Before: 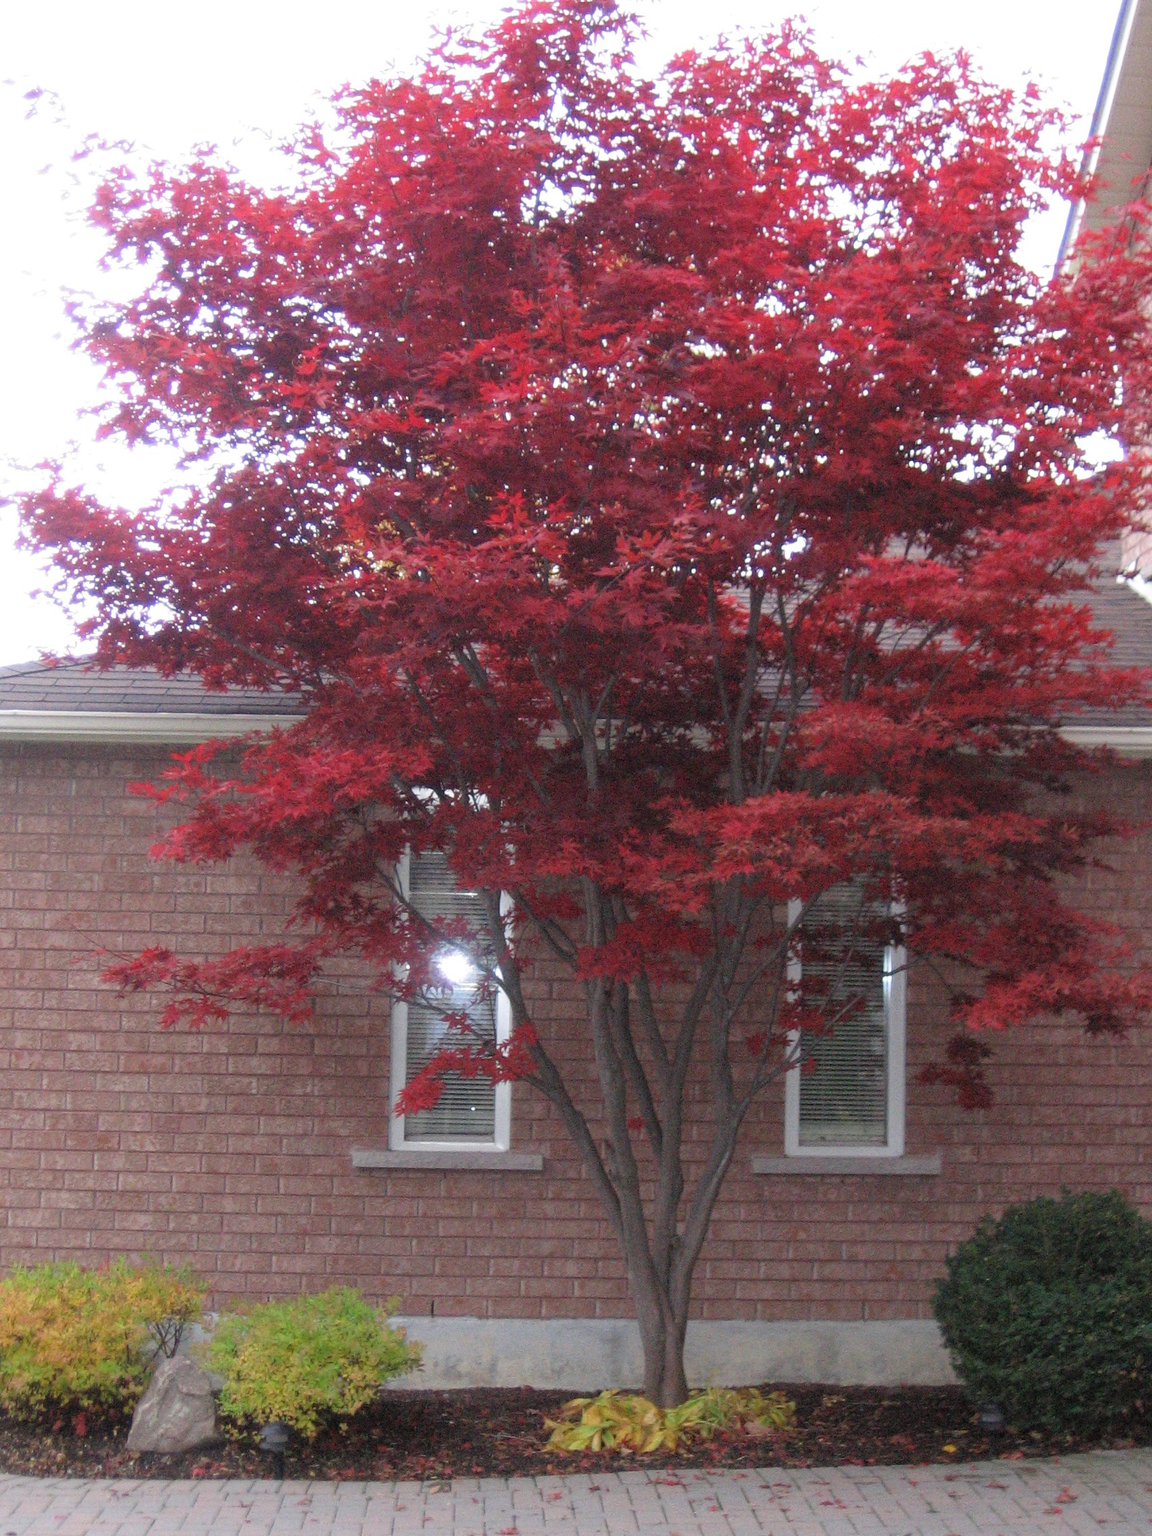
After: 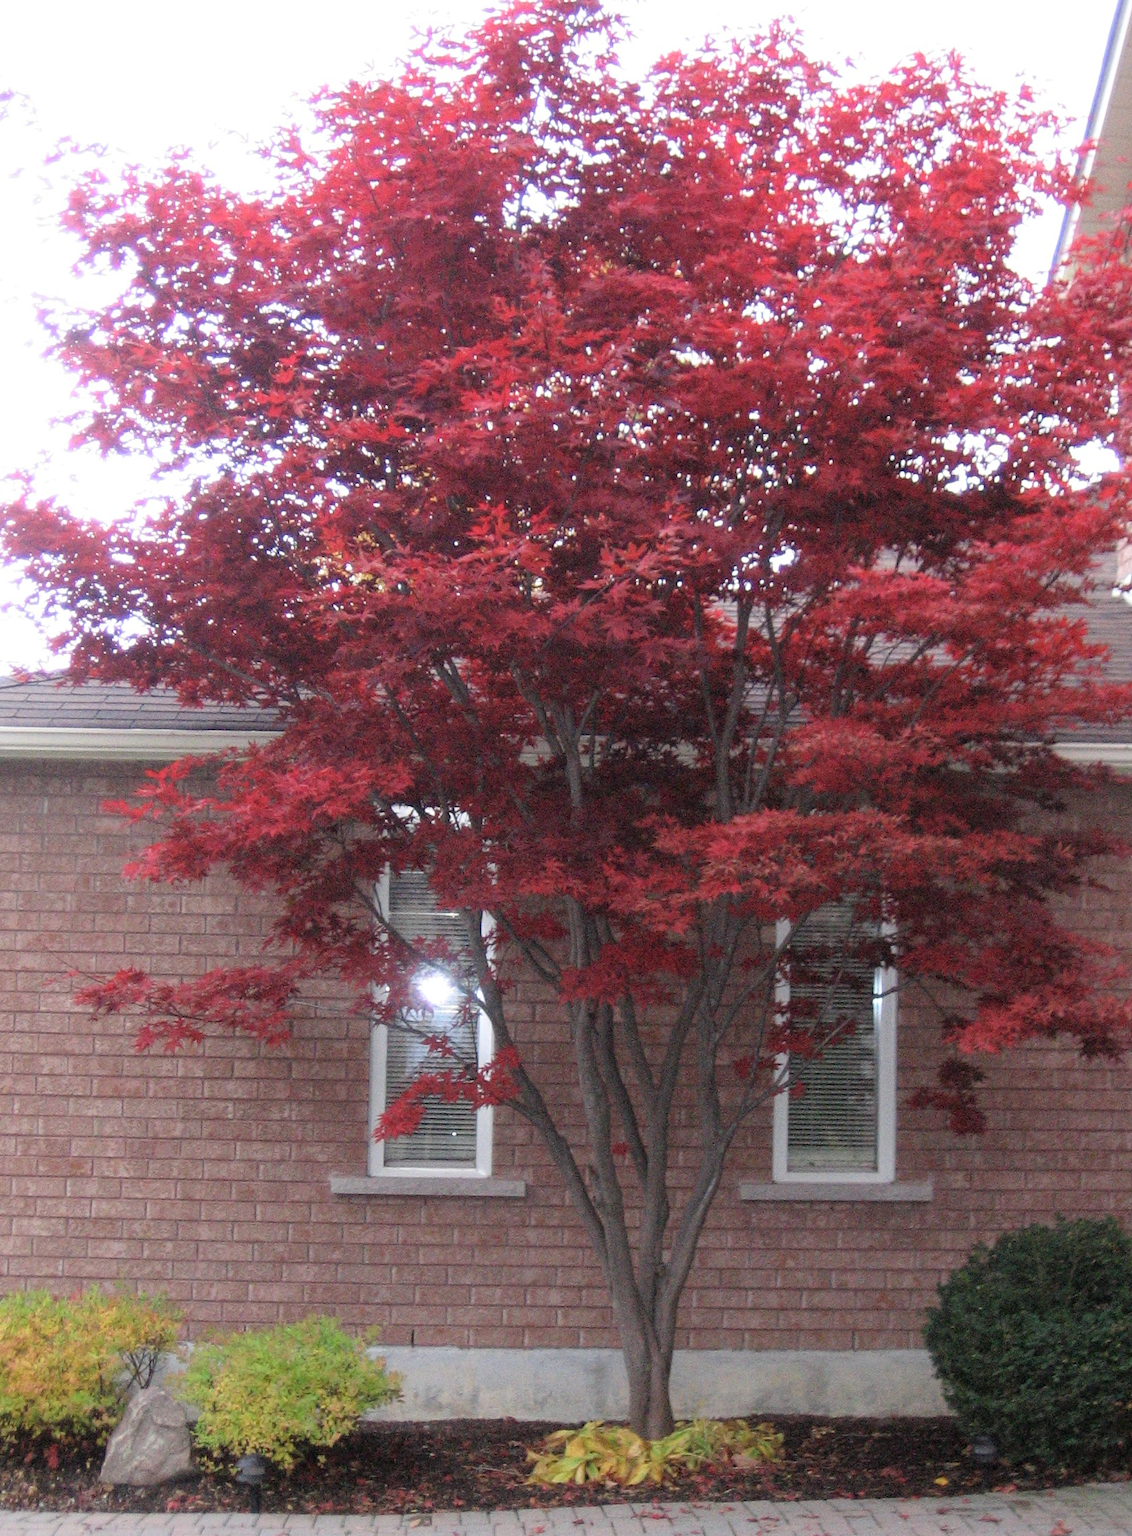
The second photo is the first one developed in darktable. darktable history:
crop and rotate: left 2.545%, right 1.216%, bottom 2.184%
tone curve: curves: ch0 [(0, 0) (0.004, 0.002) (0.02, 0.013) (0.218, 0.218) (0.664, 0.718) (0.832, 0.873) (1, 1)], color space Lab, independent channels, preserve colors none
